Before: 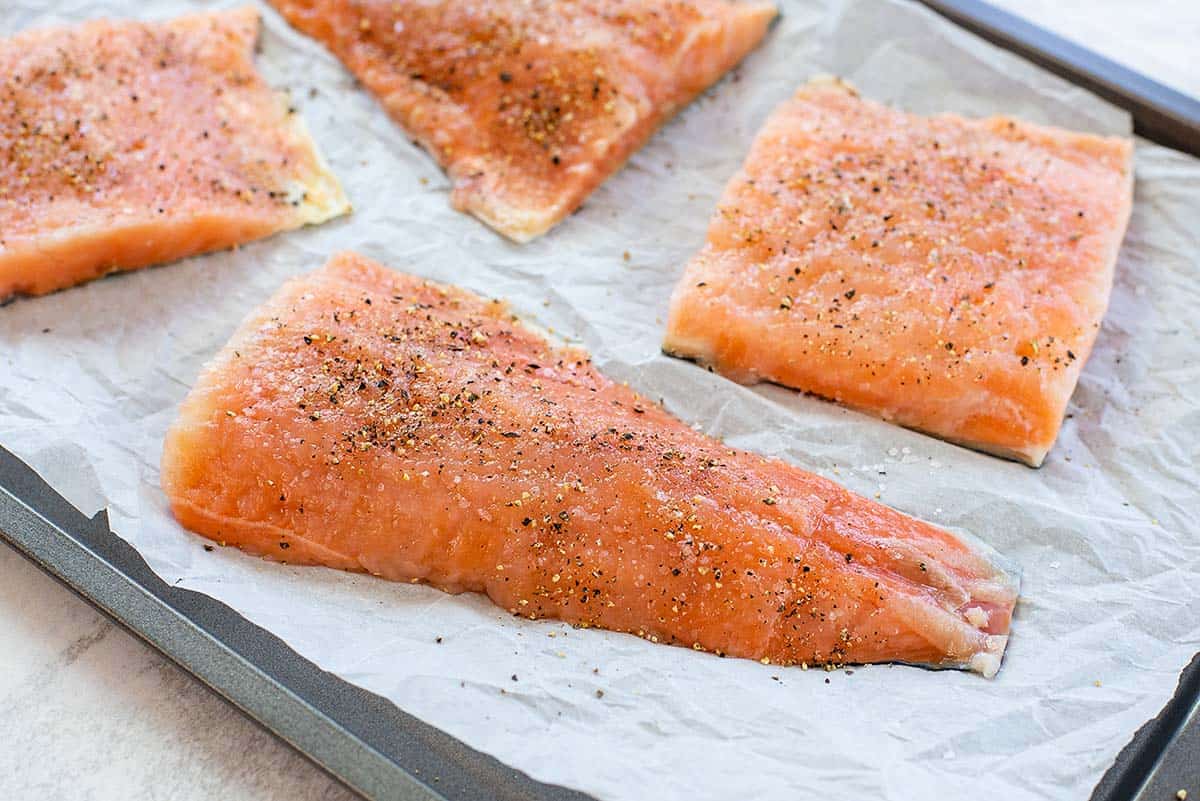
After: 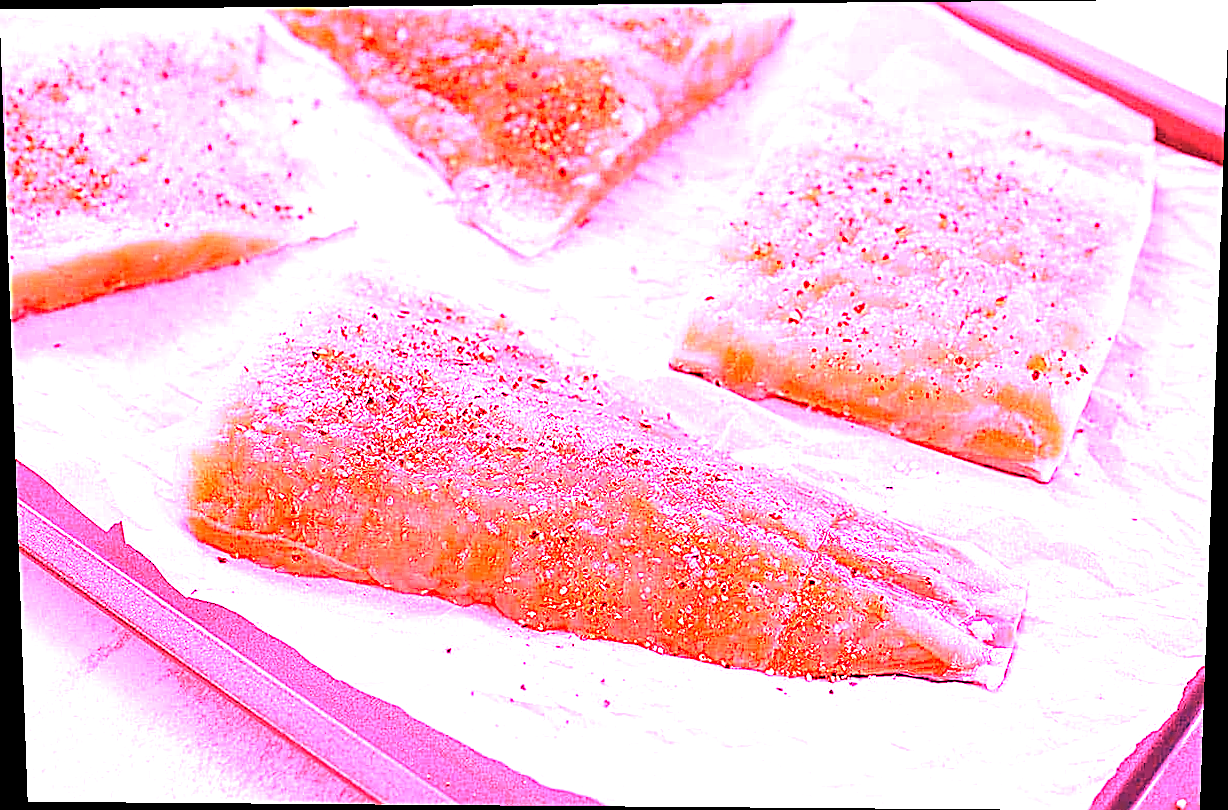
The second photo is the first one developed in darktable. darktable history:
white balance: red 4.26, blue 1.802
sharpen: on, module defaults
exposure: exposure 0.657 EV, compensate highlight preservation false
rotate and perspective: lens shift (vertical) 0.048, lens shift (horizontal) -0.024, automatic cropping off
